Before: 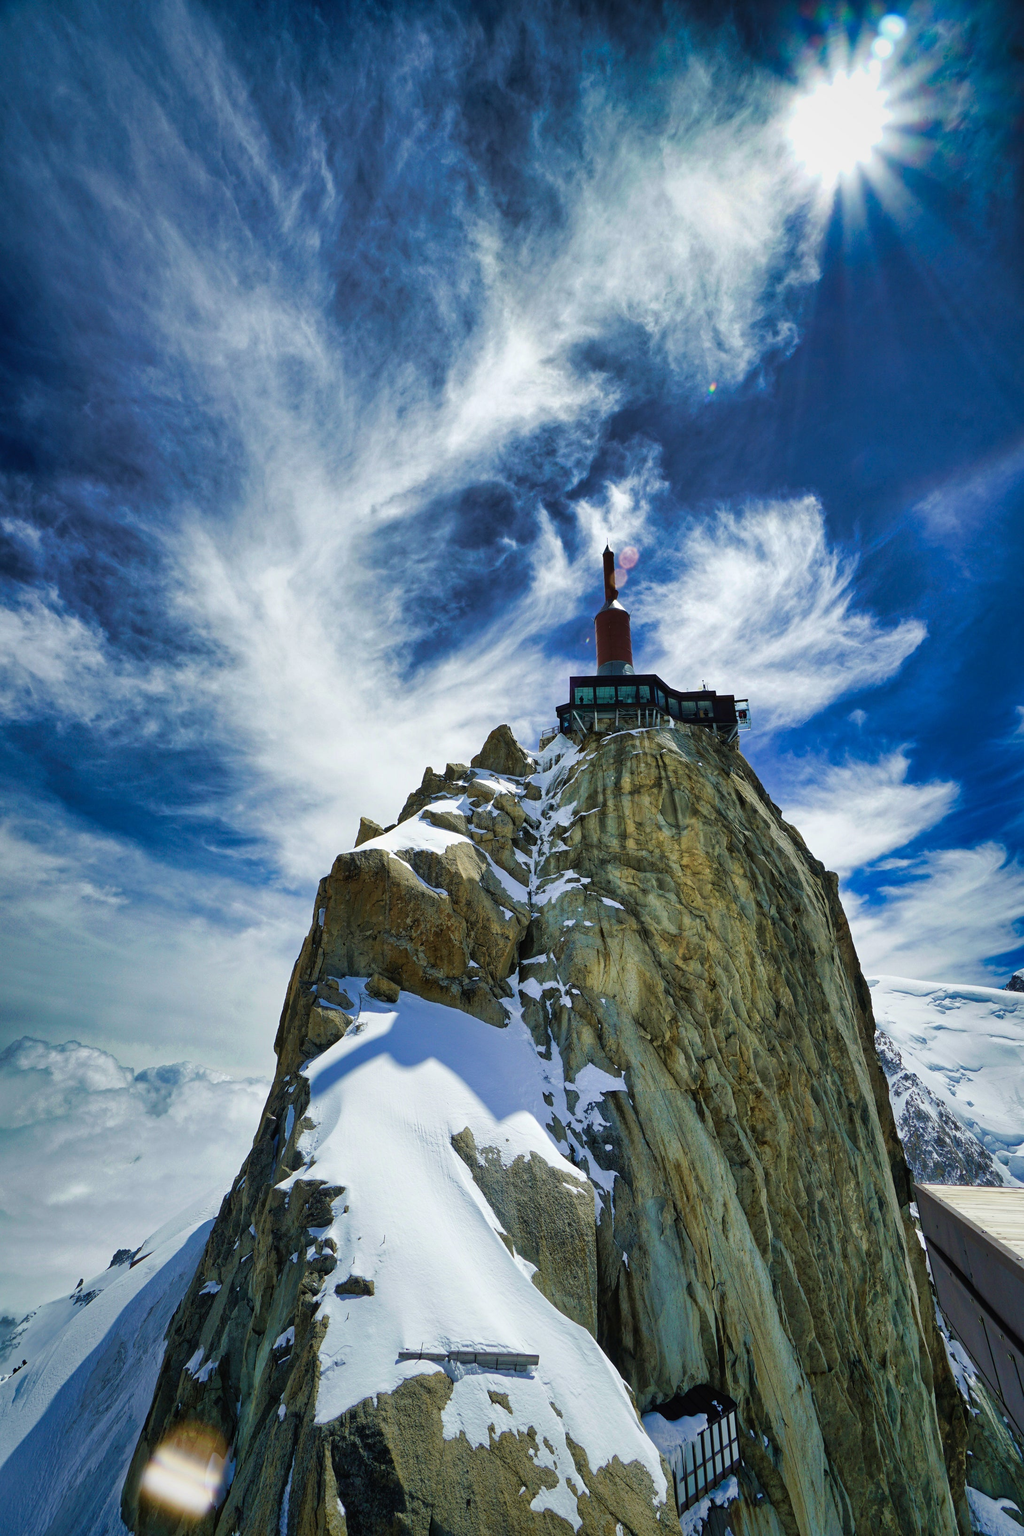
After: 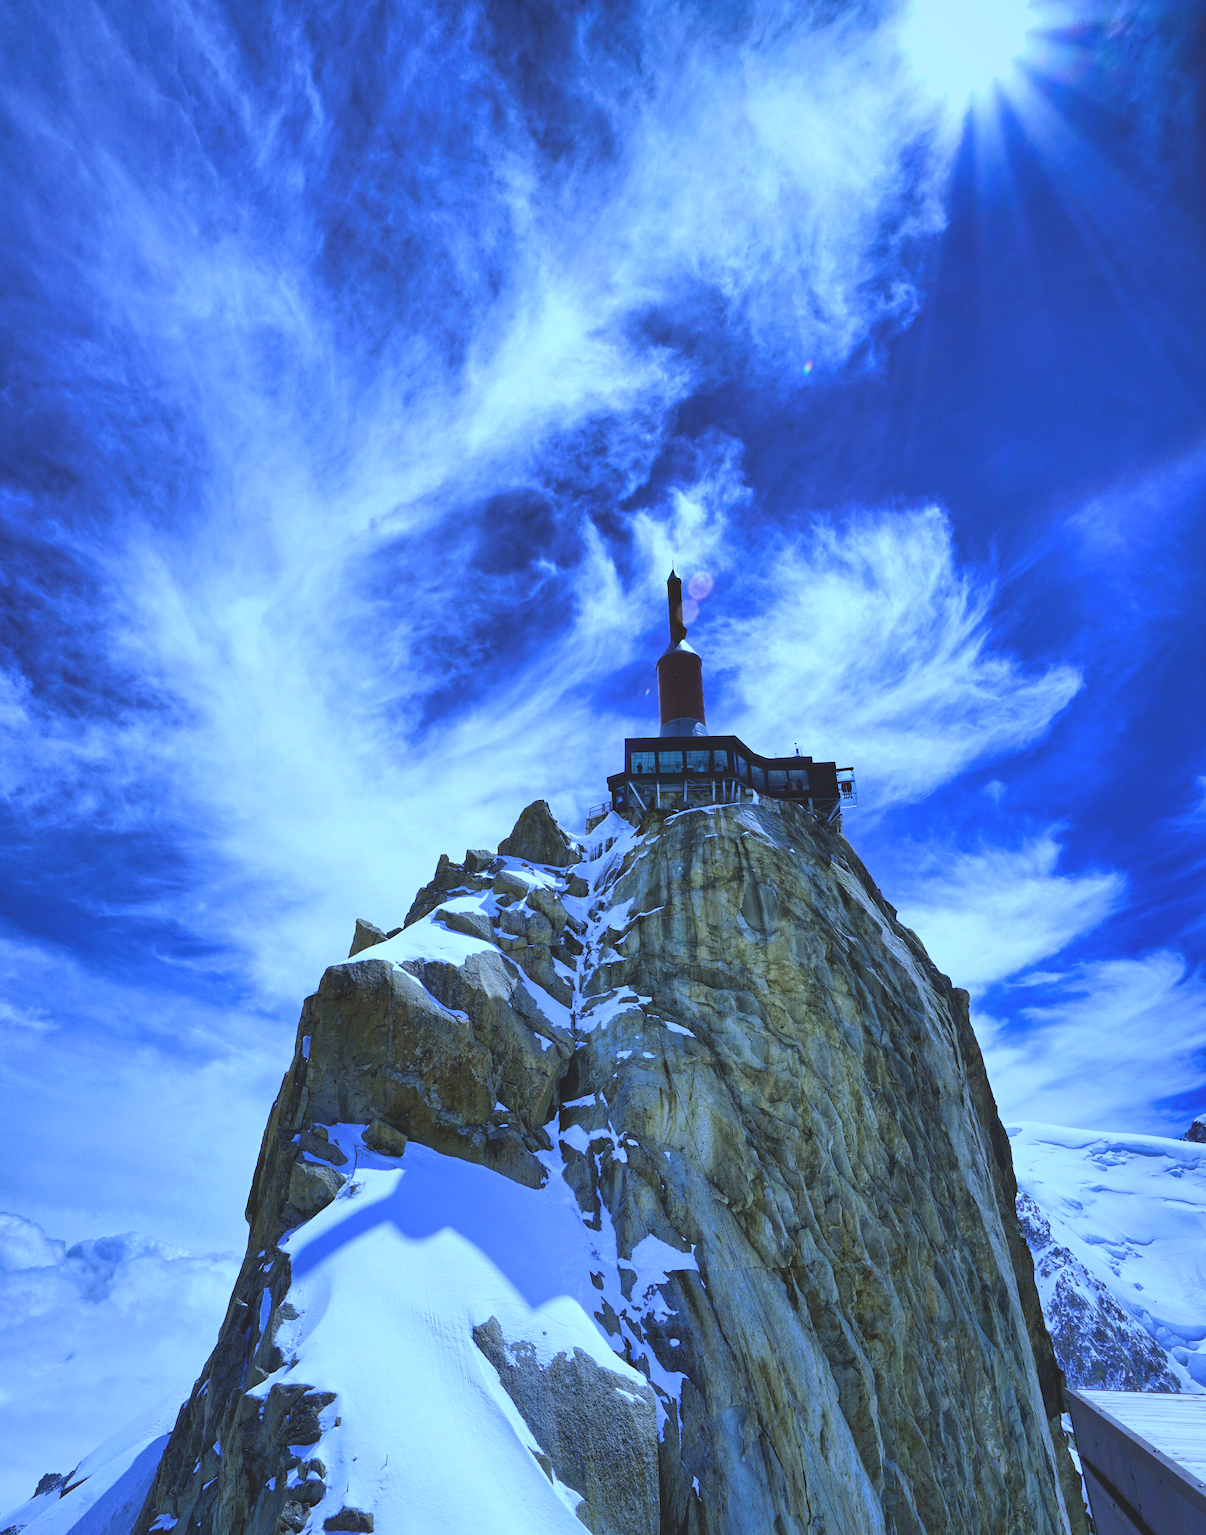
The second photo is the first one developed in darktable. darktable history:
exposure: black level correction -0.015, compensate highlight preservation false
white balance: red 0.766, blue 1.537
crop: left 8.155%, top 6.611%, bottom 15.385%
